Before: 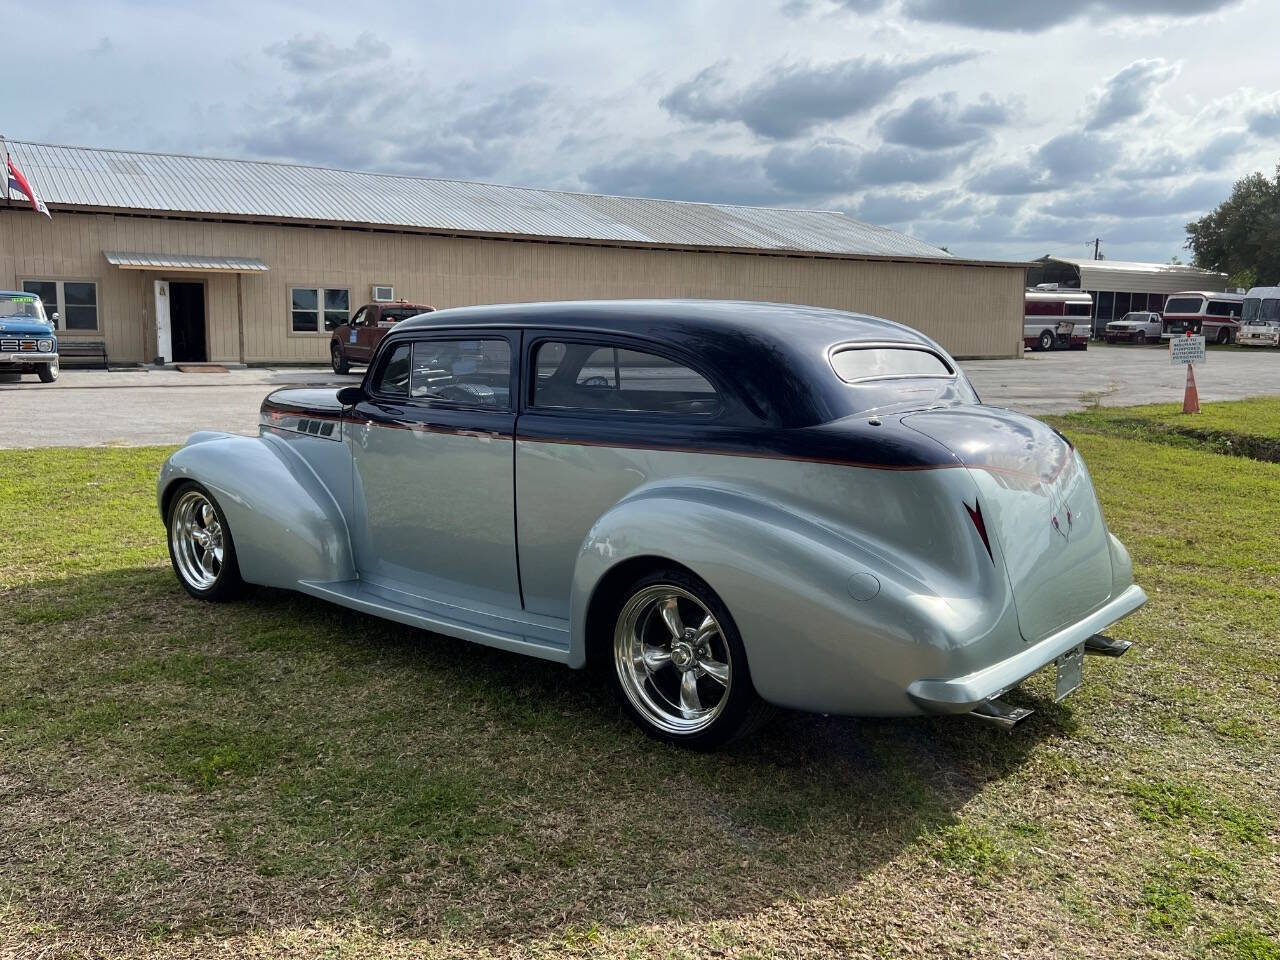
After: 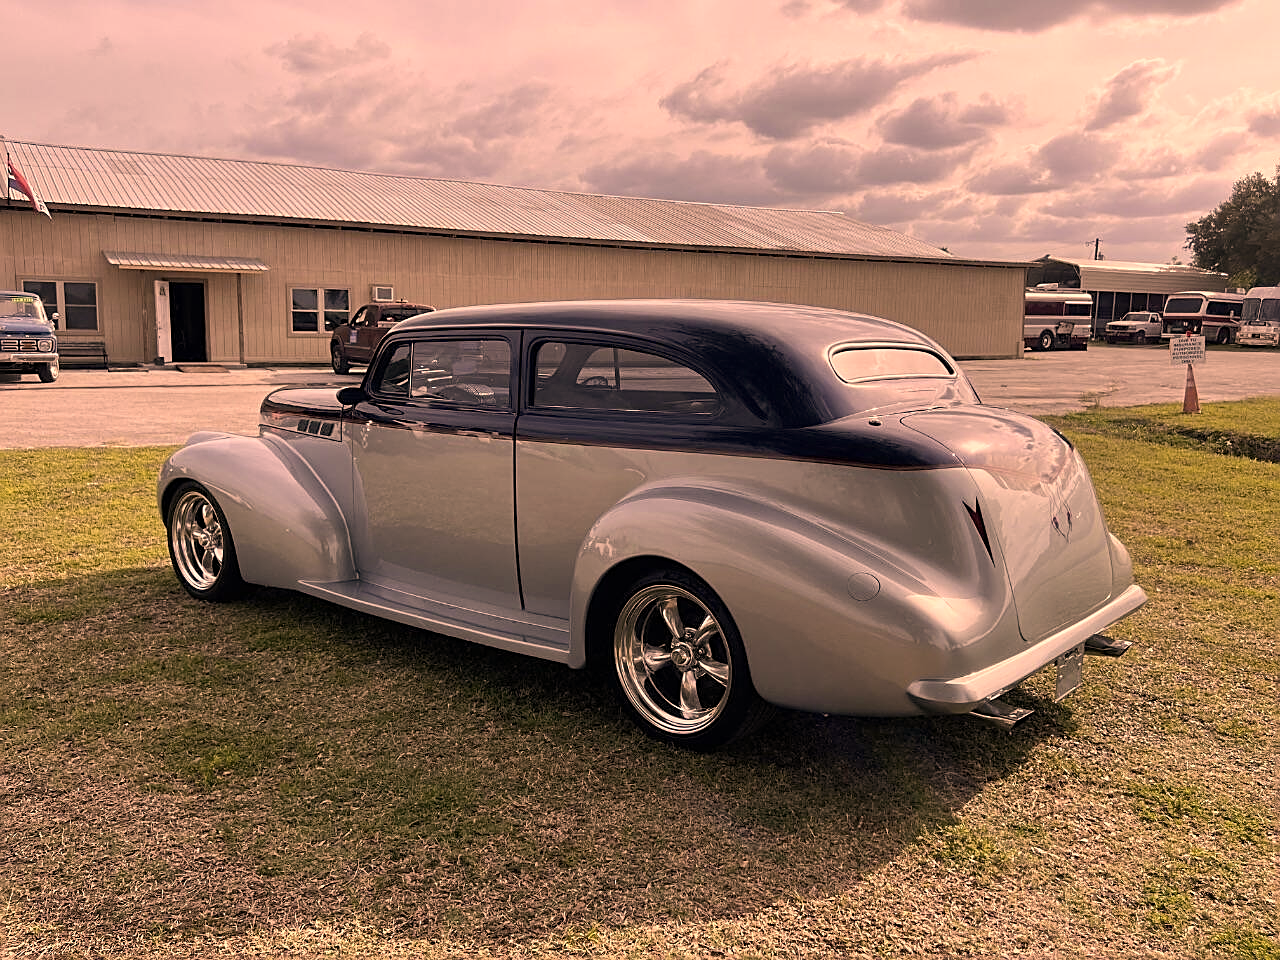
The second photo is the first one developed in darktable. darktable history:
sharpen: amount 0.578
color correction: highlights a* 39.69, highlights b* 39.98, saturation 0.694
